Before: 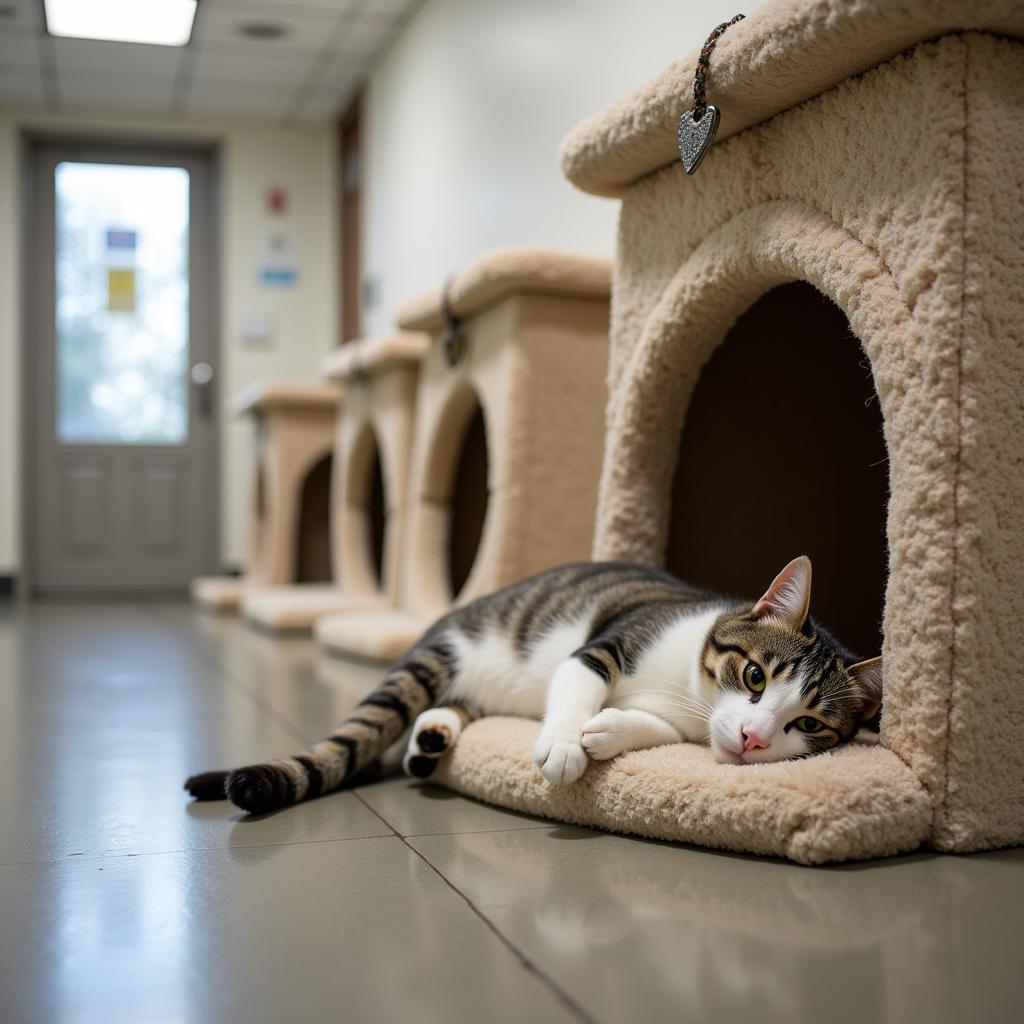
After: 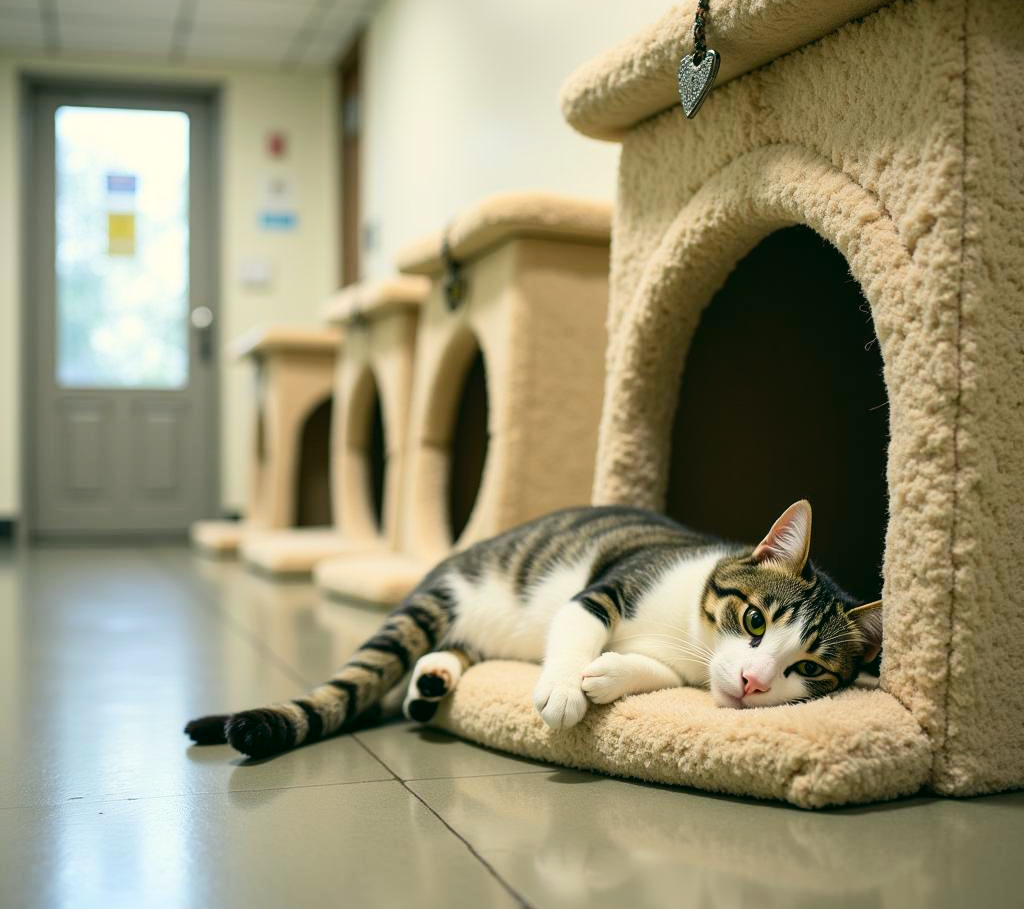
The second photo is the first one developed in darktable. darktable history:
crop and rotate: top 5.552%, bottom 5.65%
contrast brightness saturation: contrast 0.2, brightness 0.168, saturation 0.23
color correction: highlights a* -0.575, highlights b* 9.54, shadows a* -9.47, shadows b* 0.442
